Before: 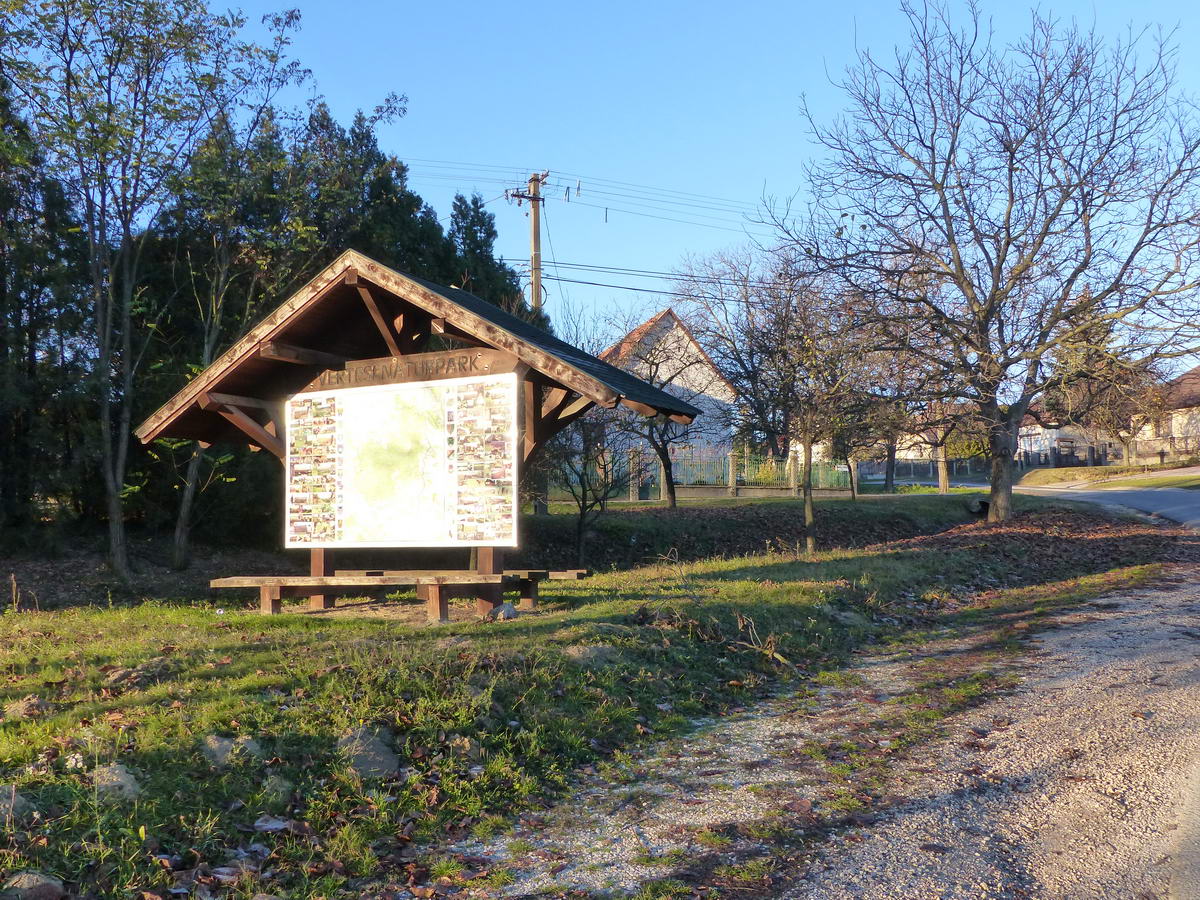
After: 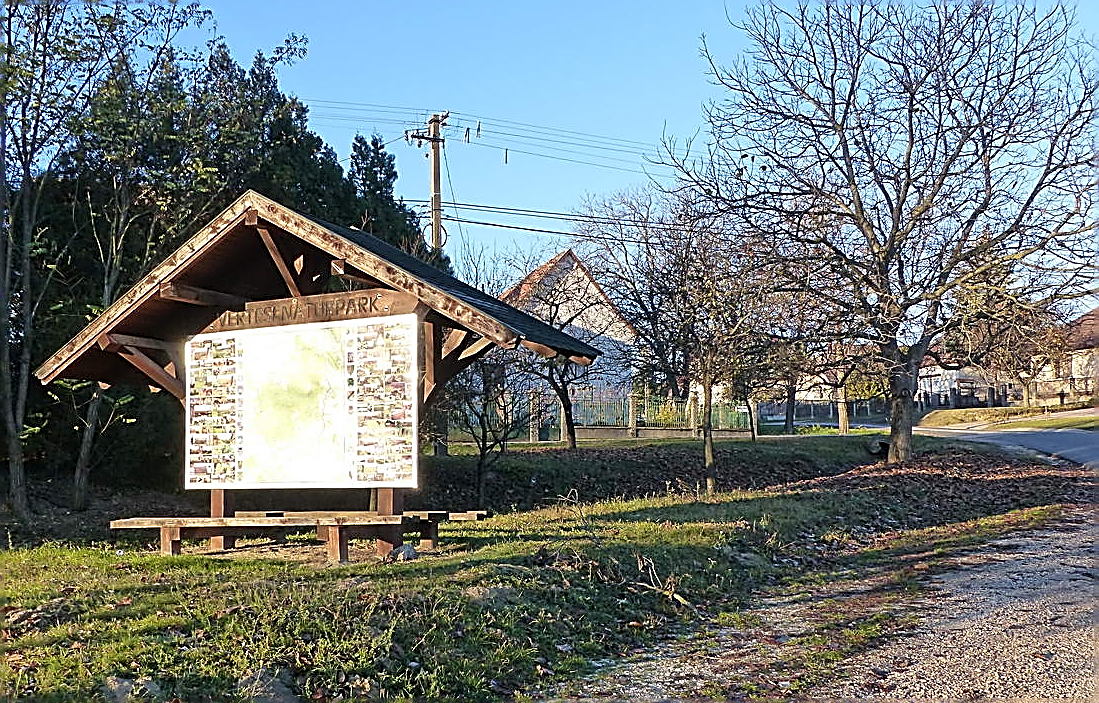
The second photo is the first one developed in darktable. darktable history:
sharpen: amount 1.845
crop: left 8.404%, top 6.609%, bottom 15.192%
